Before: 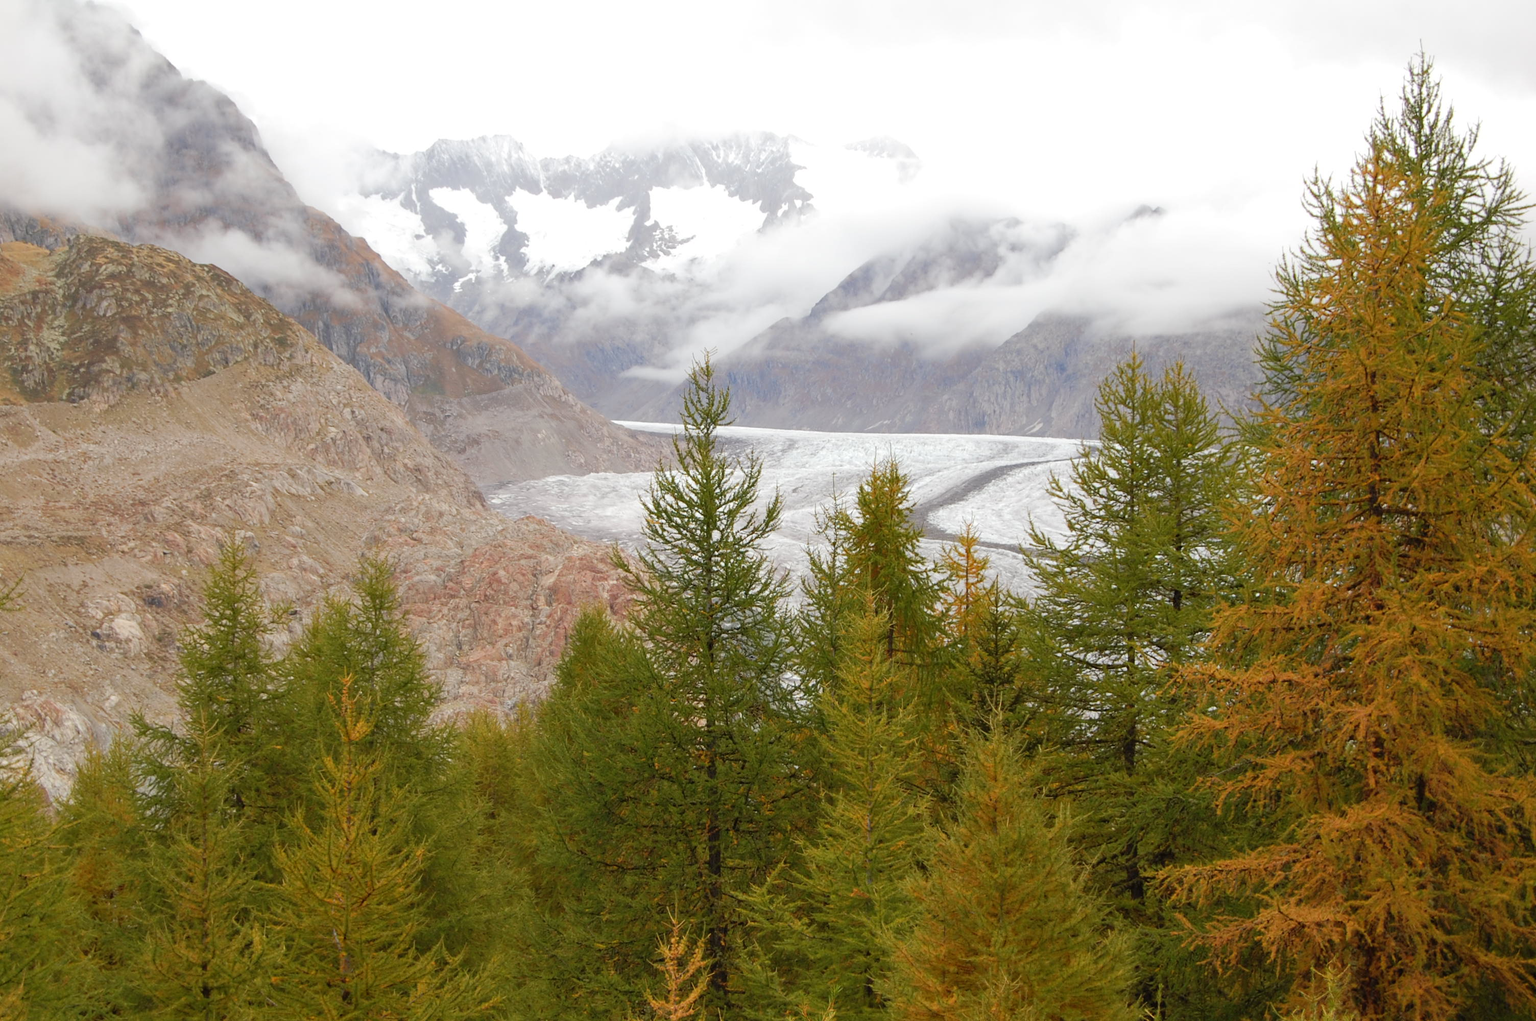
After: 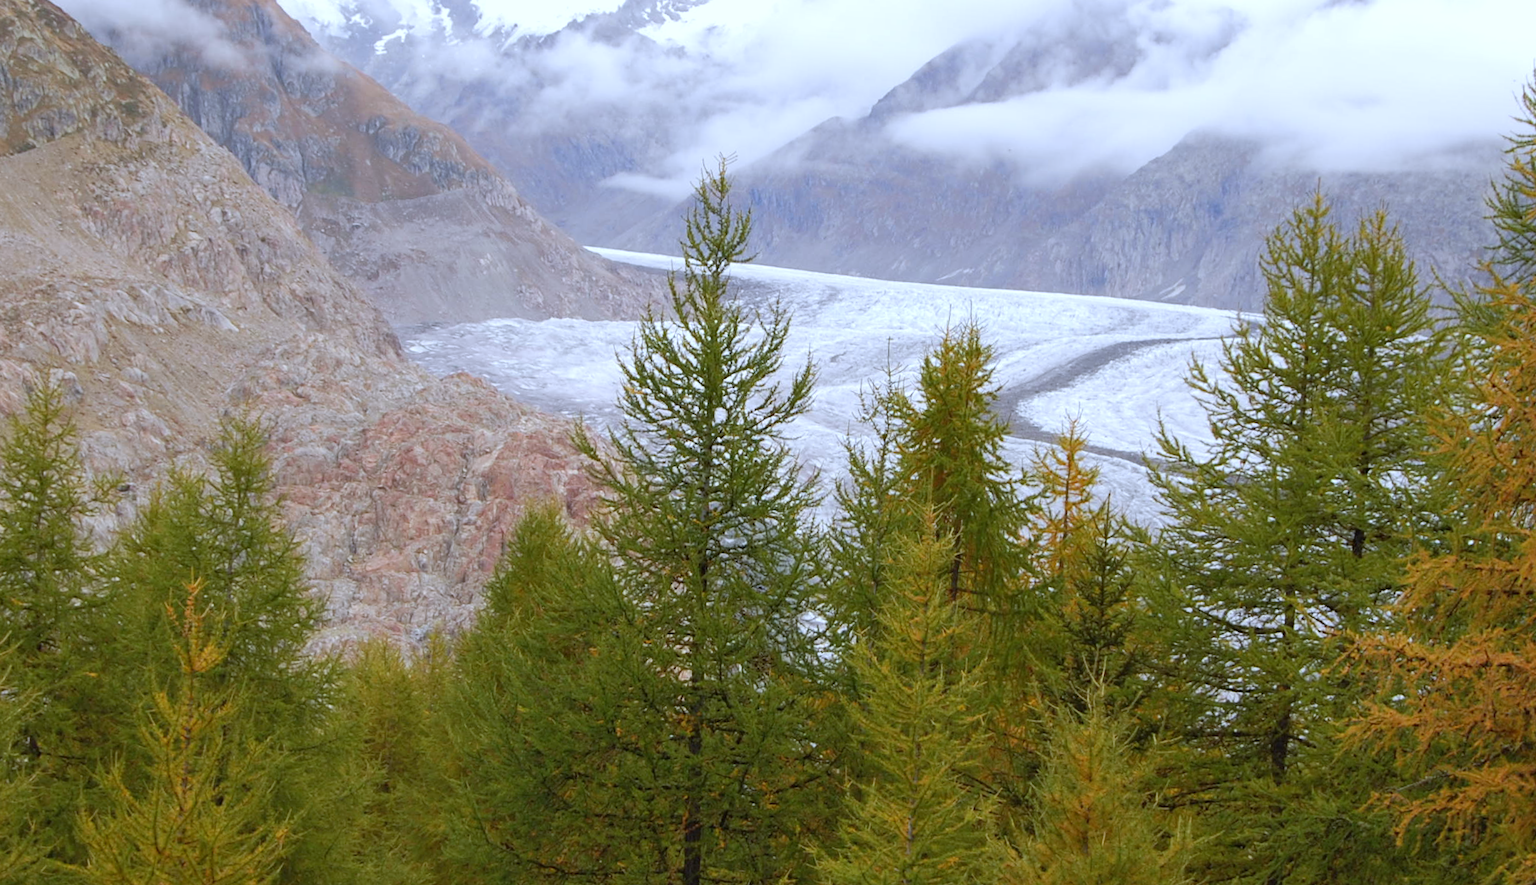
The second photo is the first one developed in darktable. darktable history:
crop and rotate: angle -3.37°, left 9.79%, top 20.73%, right 12.42%, bottom 11.82%
white balance: red 0.948, green 1.02, blue 1.176
